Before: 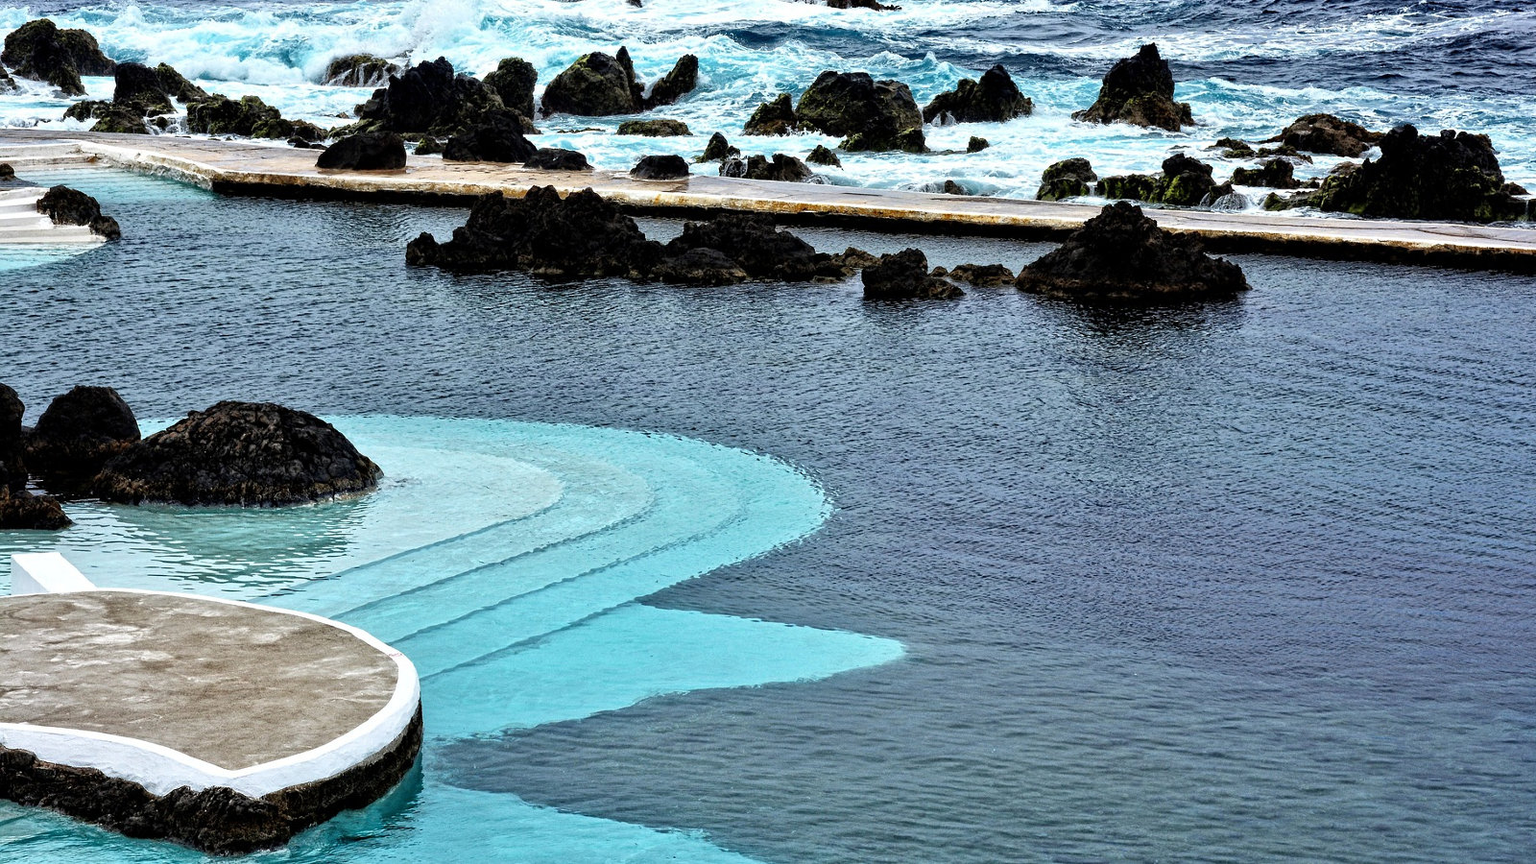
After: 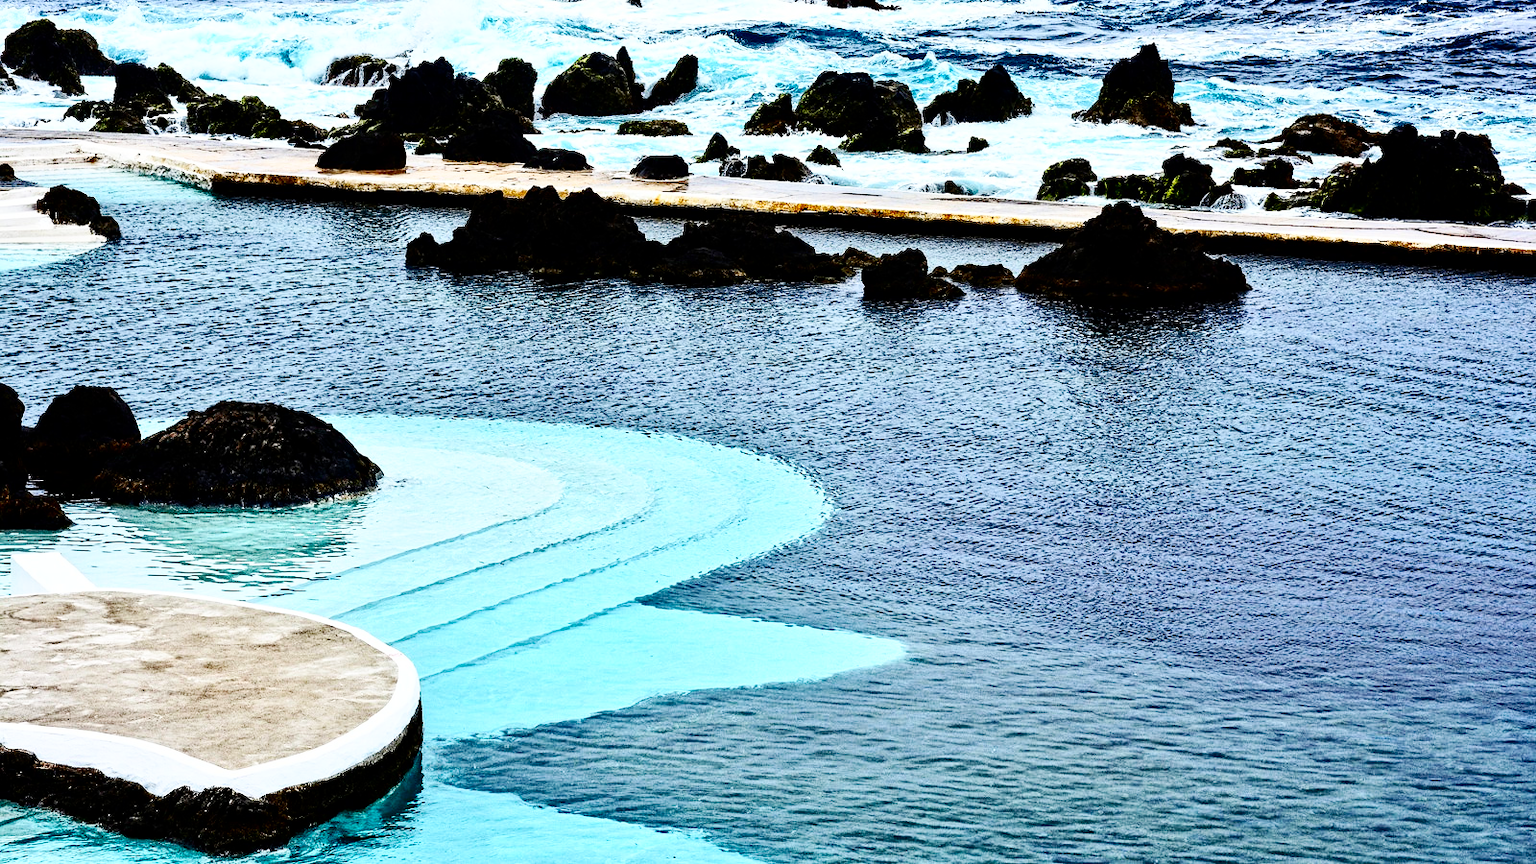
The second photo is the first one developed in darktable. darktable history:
base curve: curves: ch0 [(0, 0) (0.036, 0.025) (0.121, 0.166) (0.206, 0.329) (0.605, 0.79) (1, 1)], preserve colors none
contrast brightness saturation: contrast 0.301, brightness -0.085, saturation 0.167
